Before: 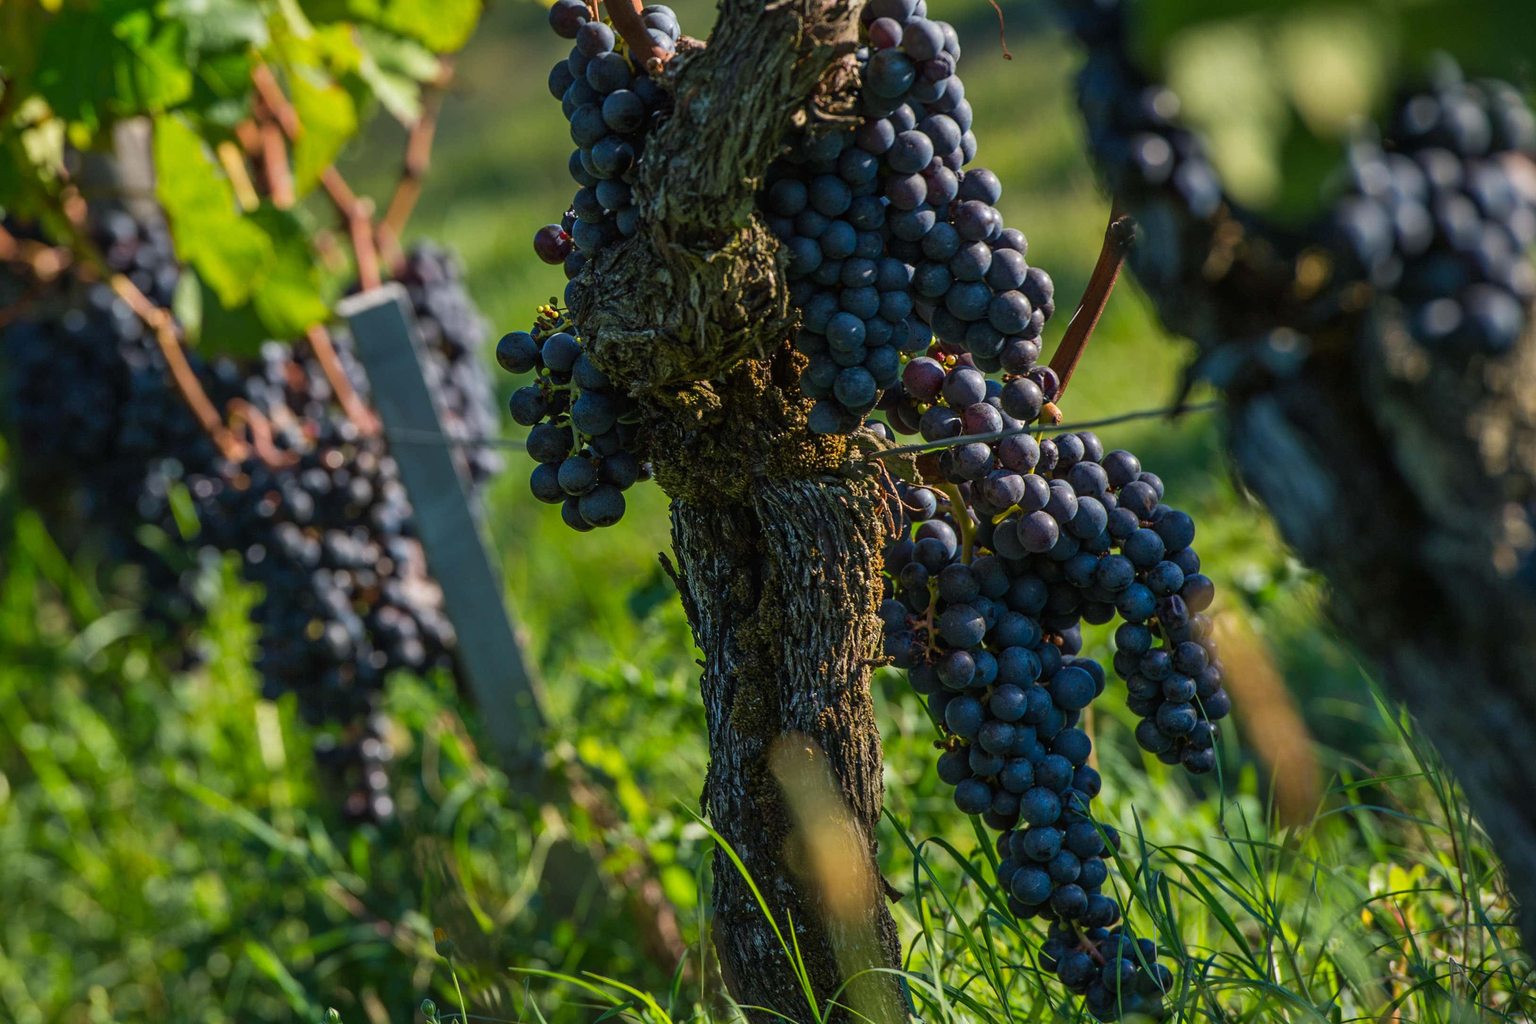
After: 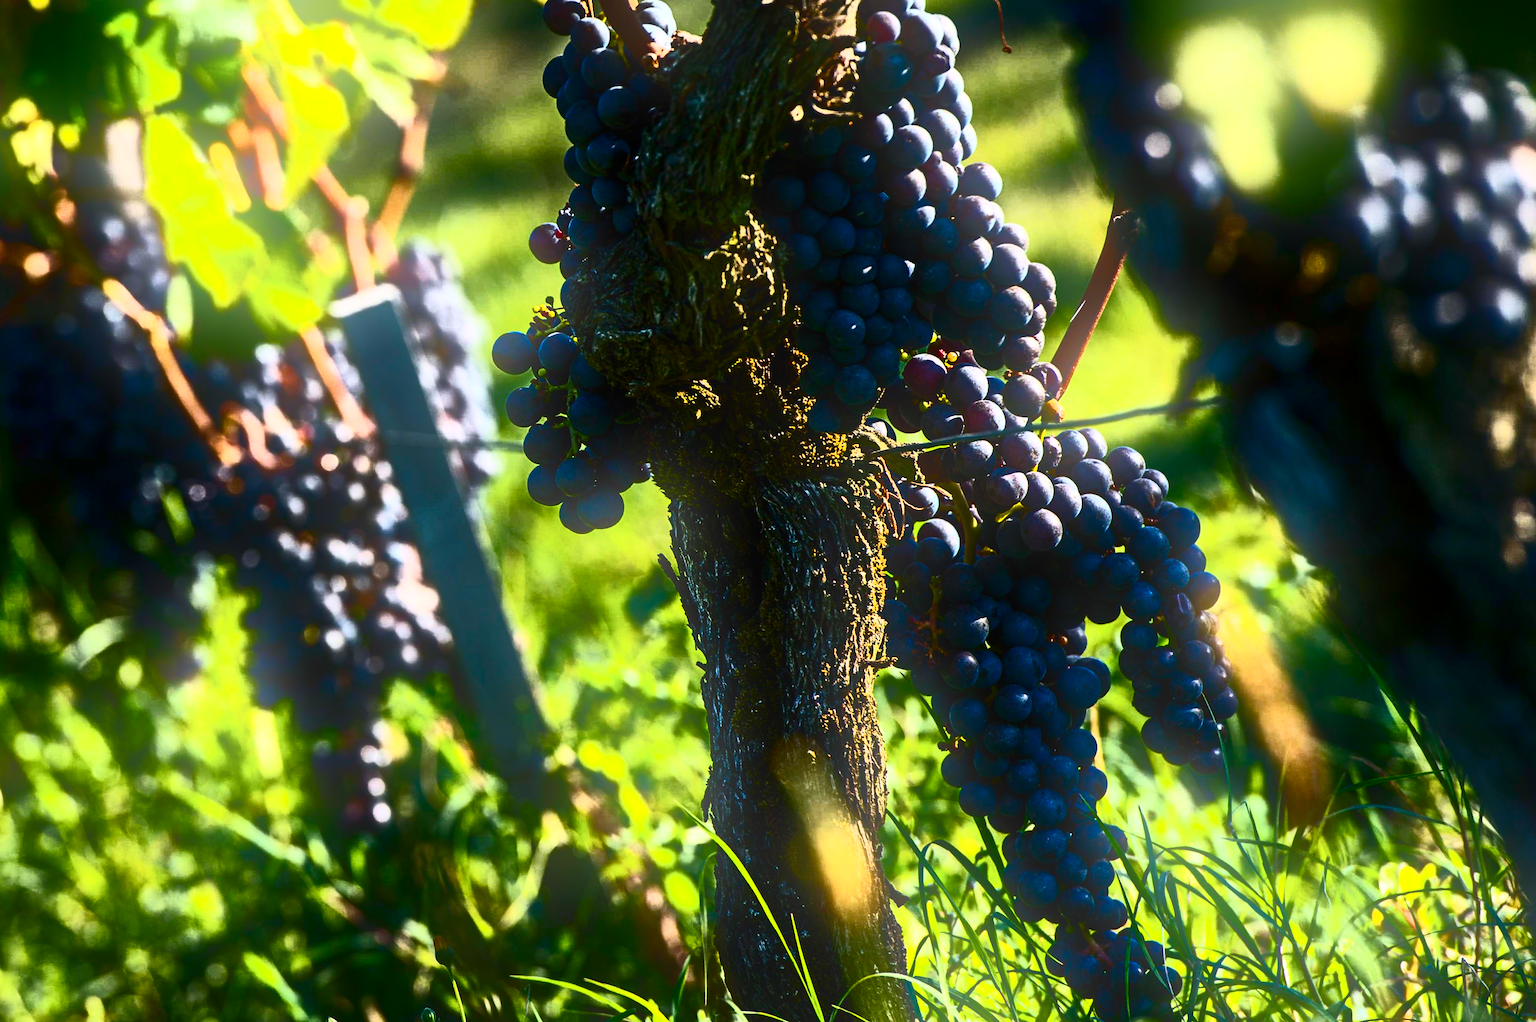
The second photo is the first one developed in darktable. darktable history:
contrast brightness saturation: contrast 0.93, brightness 0.2
crop: bottom 0.071%
color balance rgb: perceptual saturation grading › global saturation 30%, global vibrance 20%
bloom: threshold 82.5%, strength 16.25%
rotate and perspective: rotation -0.45°, automatic cropping original format, crop left 0.008, crop right 0.992, crop top 0.012, crop bottom 0.988
contrast equalizer: octaves 7, y [[0.6 ×6], [0.55 ×6], [0 ×6], [0 ×6], [0 ×6]], mix 0.35
